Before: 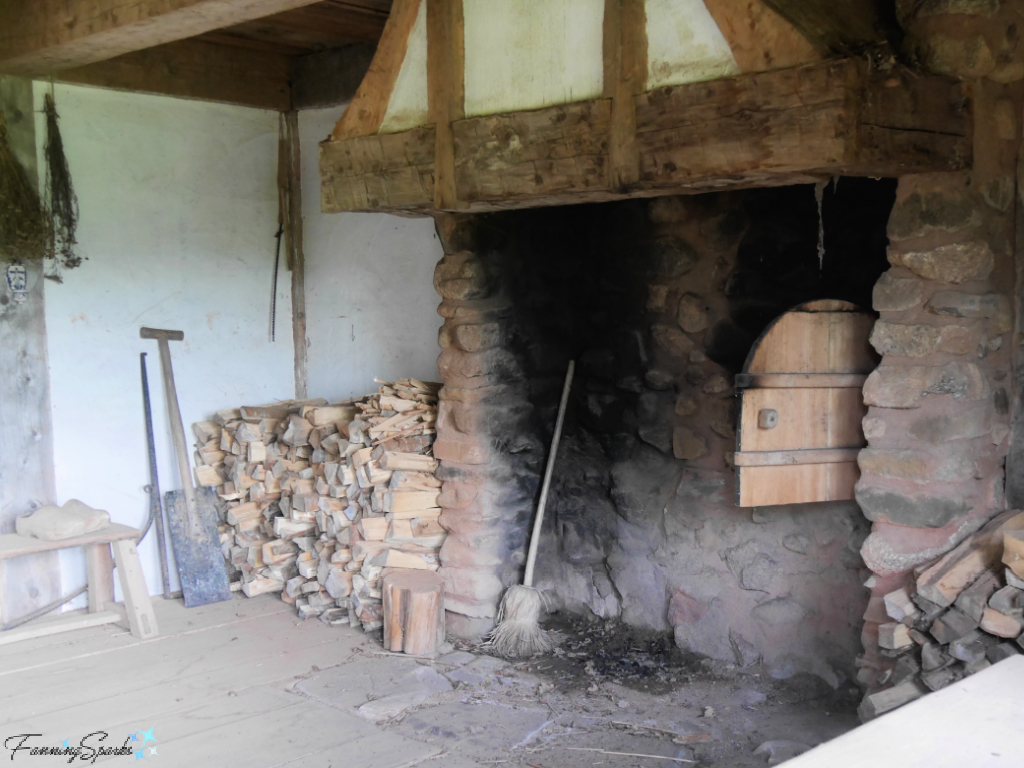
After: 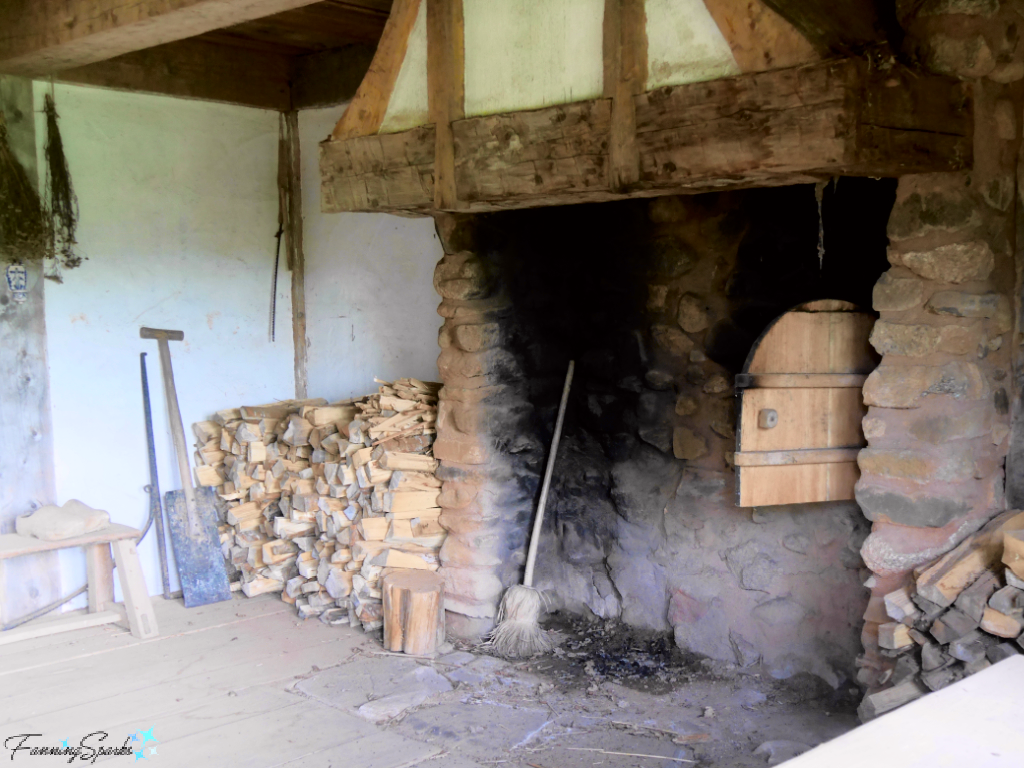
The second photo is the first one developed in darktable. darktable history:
tone curve: curves: ch0 [(0.024, 0) (0.075, 0.034) (0.145, 0.098) (0.257, 0.259) (0.408, 0.45) (0.611, 0.64) (0.81, 0.857) (1, 1)]; ch1 [(0, 0) (0.287, 0.198) (0.501, 0.506) (0.56, 0.57) (0.712, 0.777) (0.976, 0.992)]; ch2 [(0, 0) (0.5, 0.5) (0.523, 0.552) (0.59, 0.603) (0.681, 0.754) (1, 1)], color space Lab, independent channels, preserve colors none
